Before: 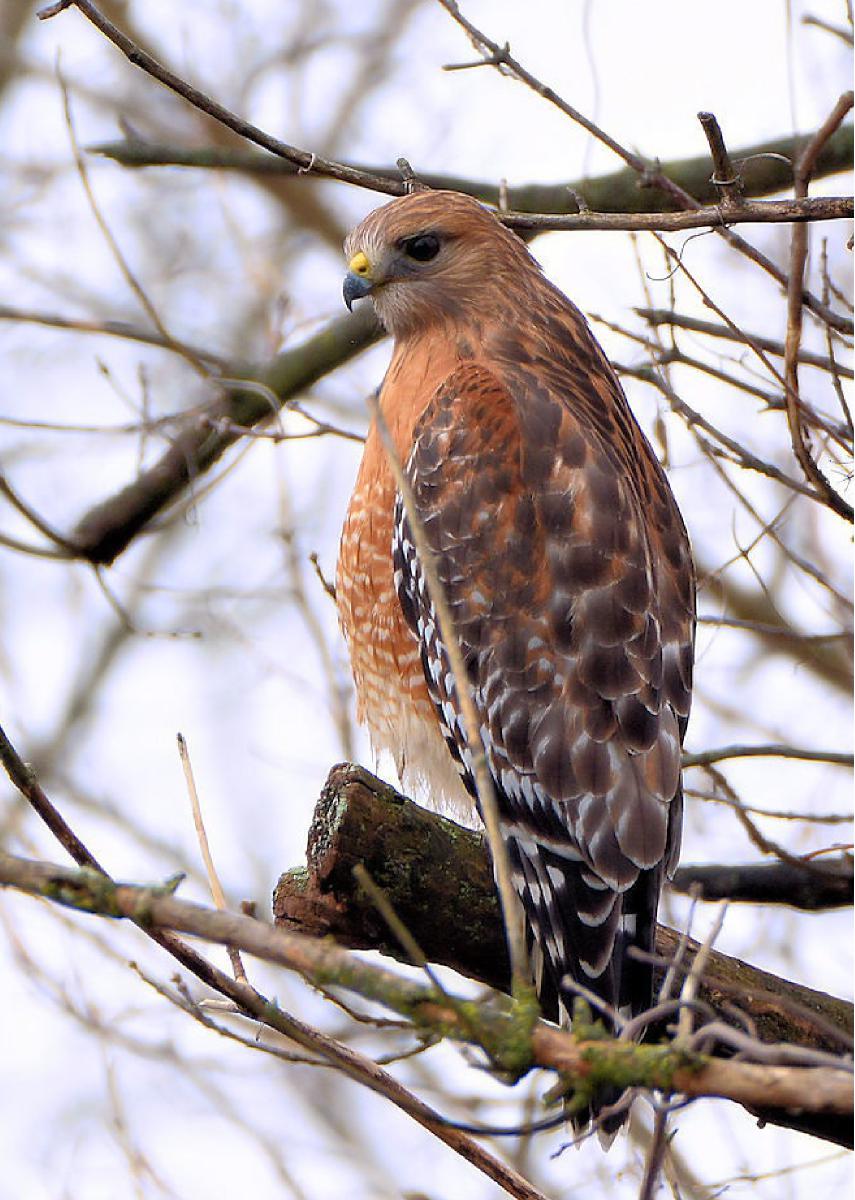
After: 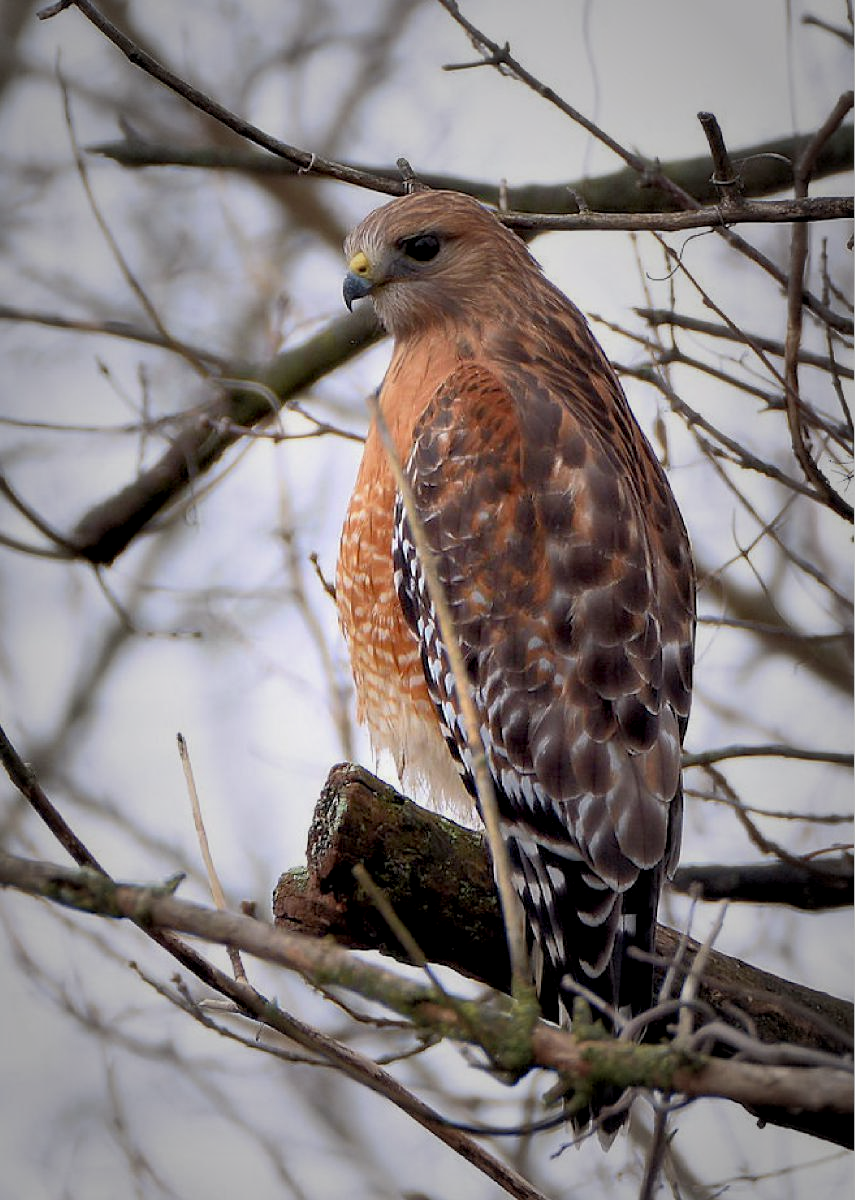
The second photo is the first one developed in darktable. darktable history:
exposure: black level correction 0.007, compensate highlight preservation false
shadows and highlights: shadows 29.76, highlights -30.44, low approximation 0.01, soften with gaussian
vignetting: fall-off start 16.57%, fall-off radius 100.82%, brightness -0.575, width/height ratio 0.719
tone equalizer: -7 EV 0.186 EV, -6 EV 0.141 EV, -5 EV 0.11 EV, -4 EV 0.071 EV, -2 EV -0.016 EV, -1 EV -0.048 EV, +0 EV -0.078 EV
